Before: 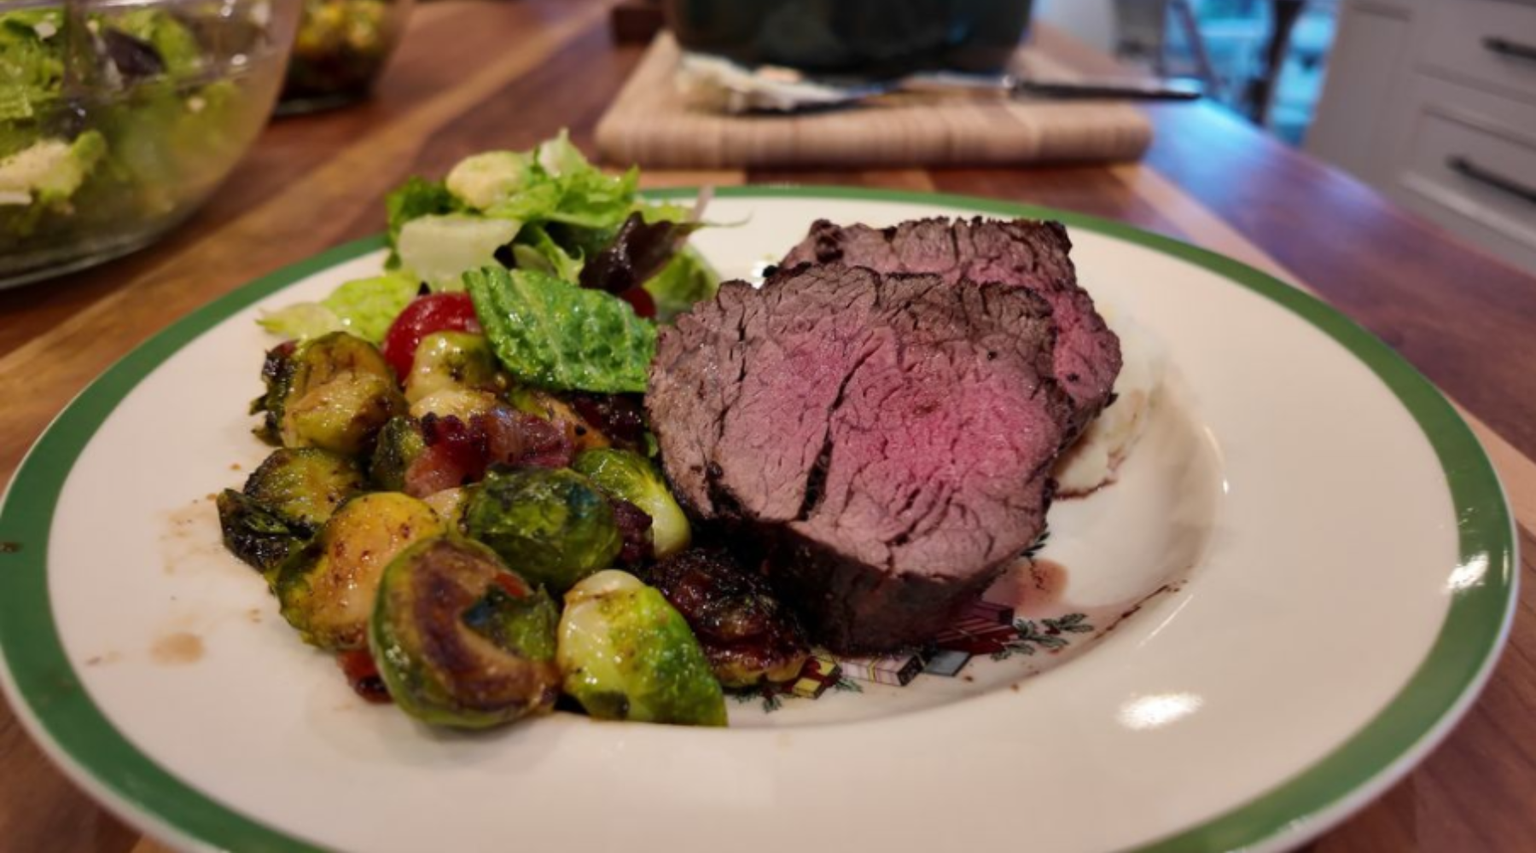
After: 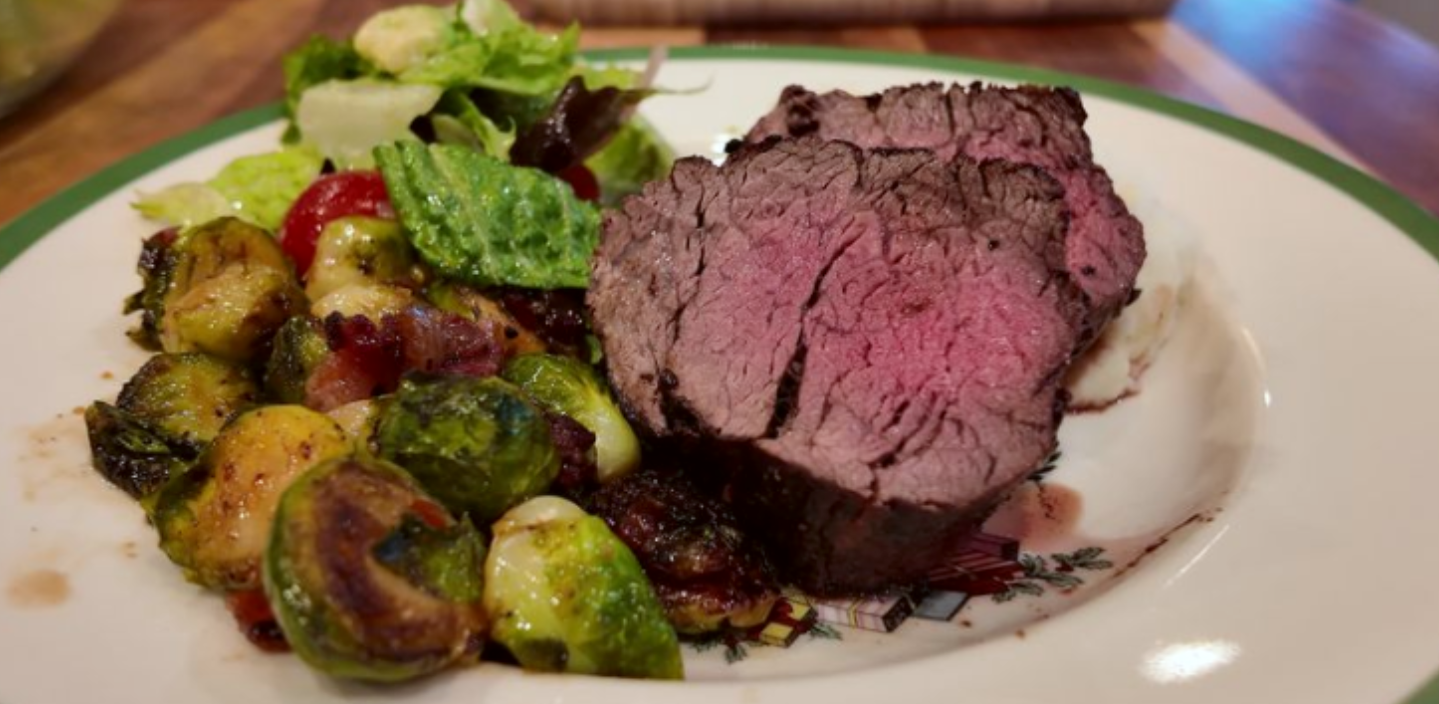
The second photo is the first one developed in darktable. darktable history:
color correction: highlights a* -2.82, highlights b* -2.58, shadows a* 2.13, shadows b* 2.79
crop: left 9.433%, top 17.238%, right 10.575%, bottom 12.325%
